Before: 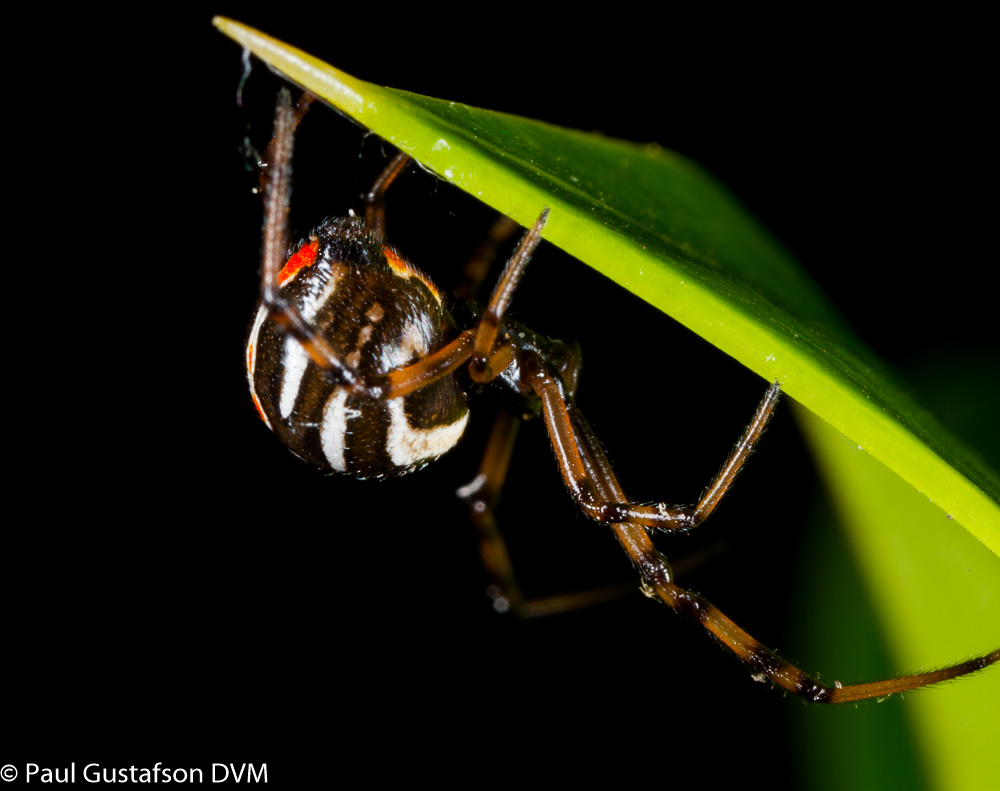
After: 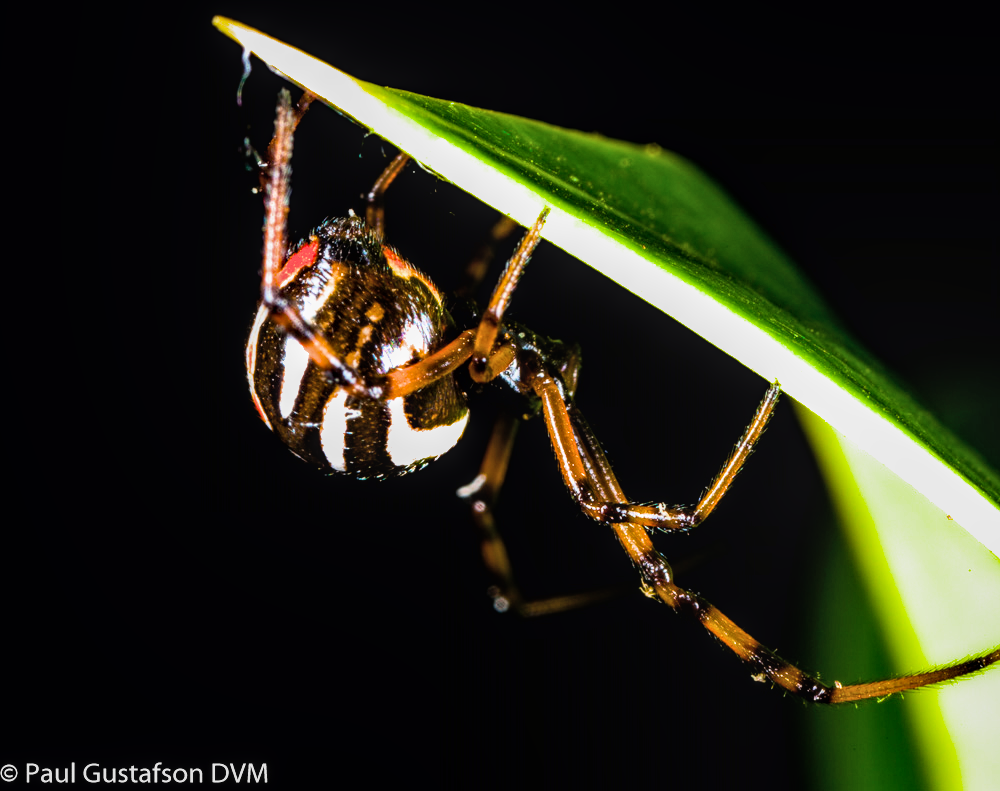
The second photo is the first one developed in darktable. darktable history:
filmic rgb: black relative exposure -7.65 EV, white relative exposure 4.56 EV, hardness 3.61, color science v6 (2022)
local contrast: on, module defaults
tone equalizer: on, module defaults
color balance rgb: linear chroma grading › shadows -10%, linear chroma grading › global chroma 20%, perceptual saturation grading › global saturation 15%, perceptual brilliance grading › global brilliance 30%, perceptual brilliance grading › highlights 12%, perceptual brilliance grading › mid-tones 24%, global vibrance 20%
haze removal: compatibility mode true, adaptive false
